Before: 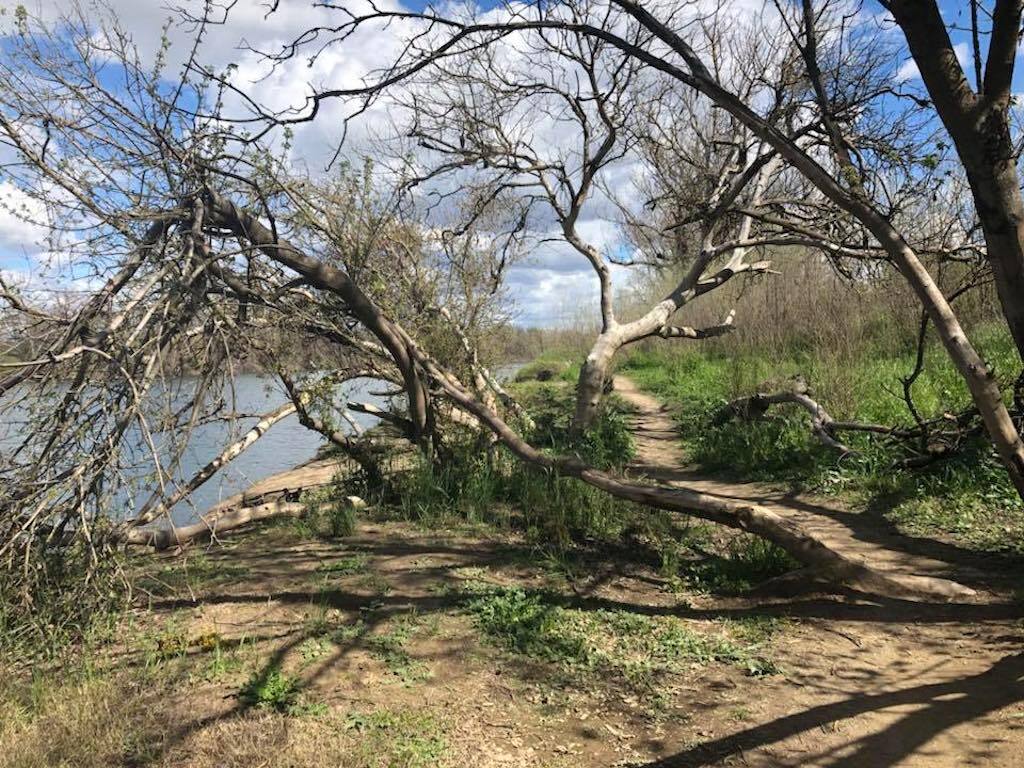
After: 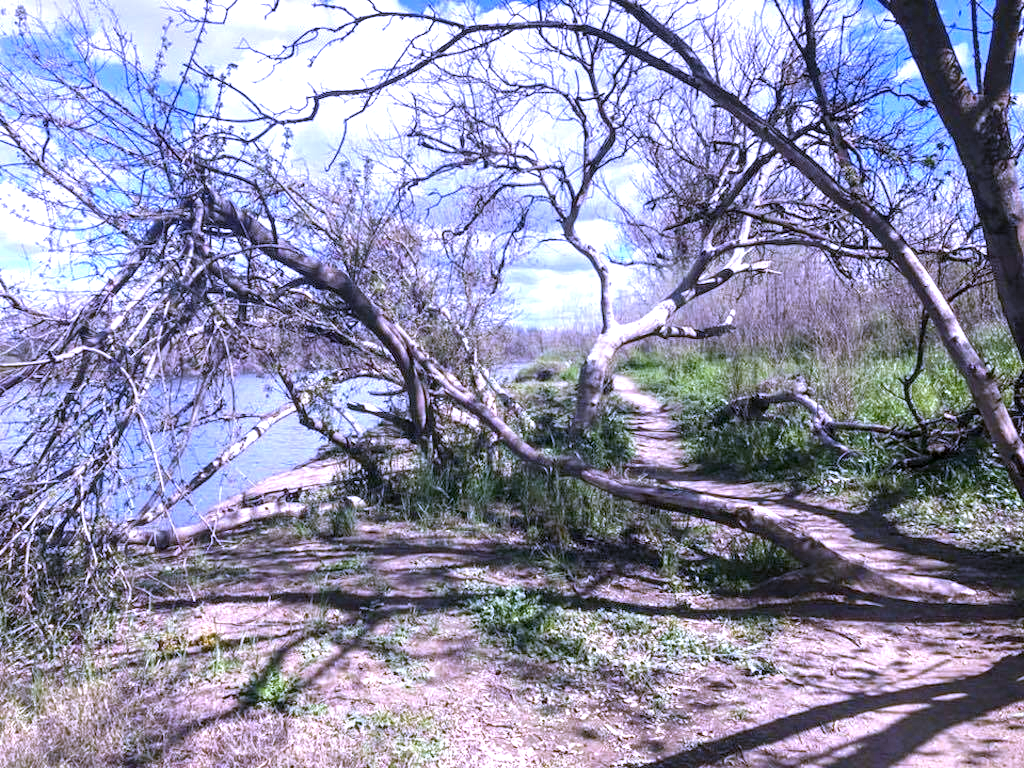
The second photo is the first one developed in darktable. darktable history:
local contrast: on, module defaults
exposure: exposure 0.669 EV, compensate highlight preservation false
white balance: red 0.98, blue 1.61
